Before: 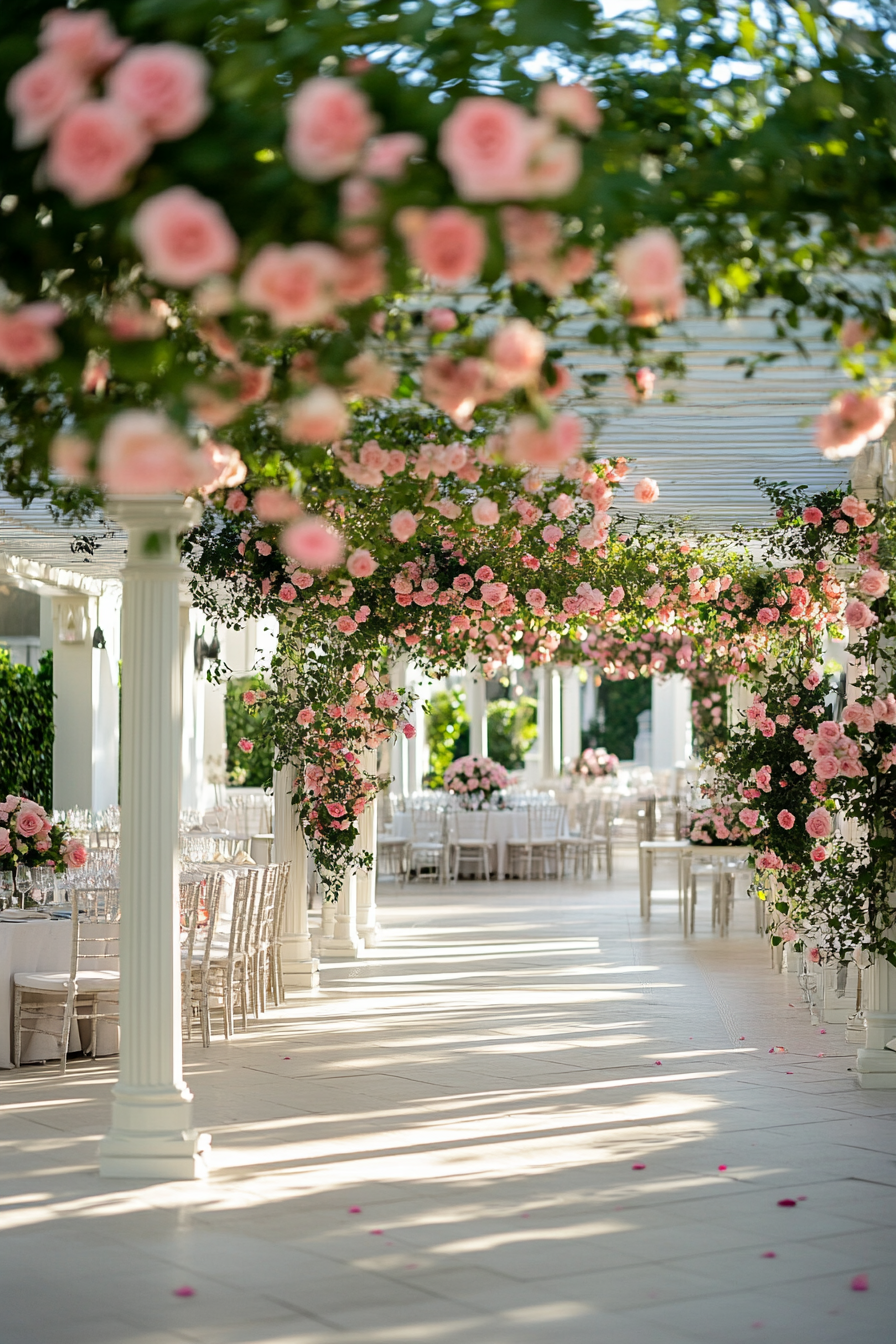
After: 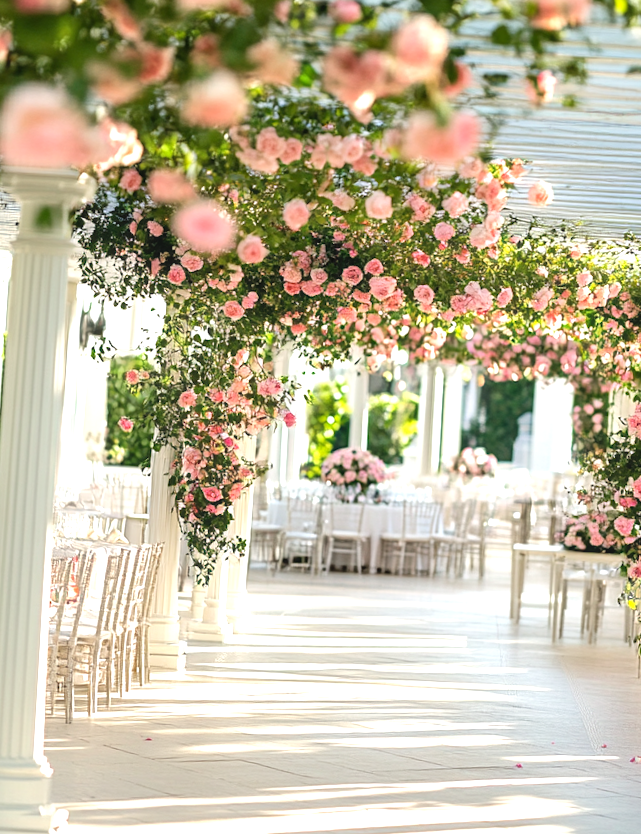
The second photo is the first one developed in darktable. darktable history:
local contrast: detail 110%
exposure: black level correction 0, exposure 0.7 EV, compensate exposure bias true, compensate highlight preservation false
crop and rotate: angle -3.37°, left 9.79%, top 20.73%, right 12.42%, bottom 11.82%
